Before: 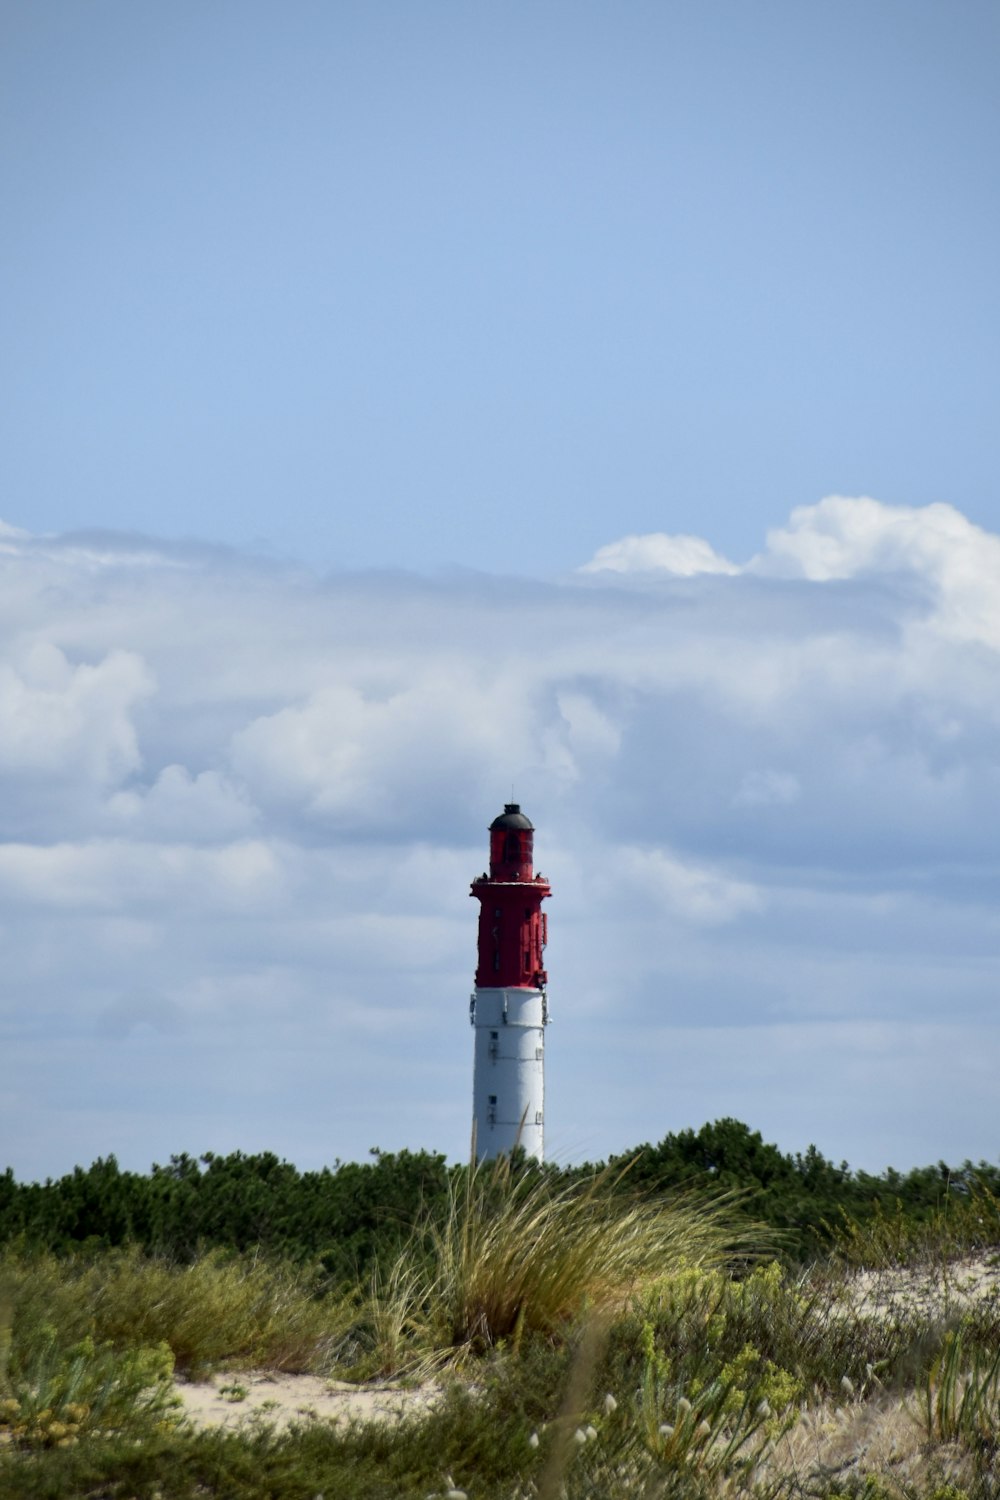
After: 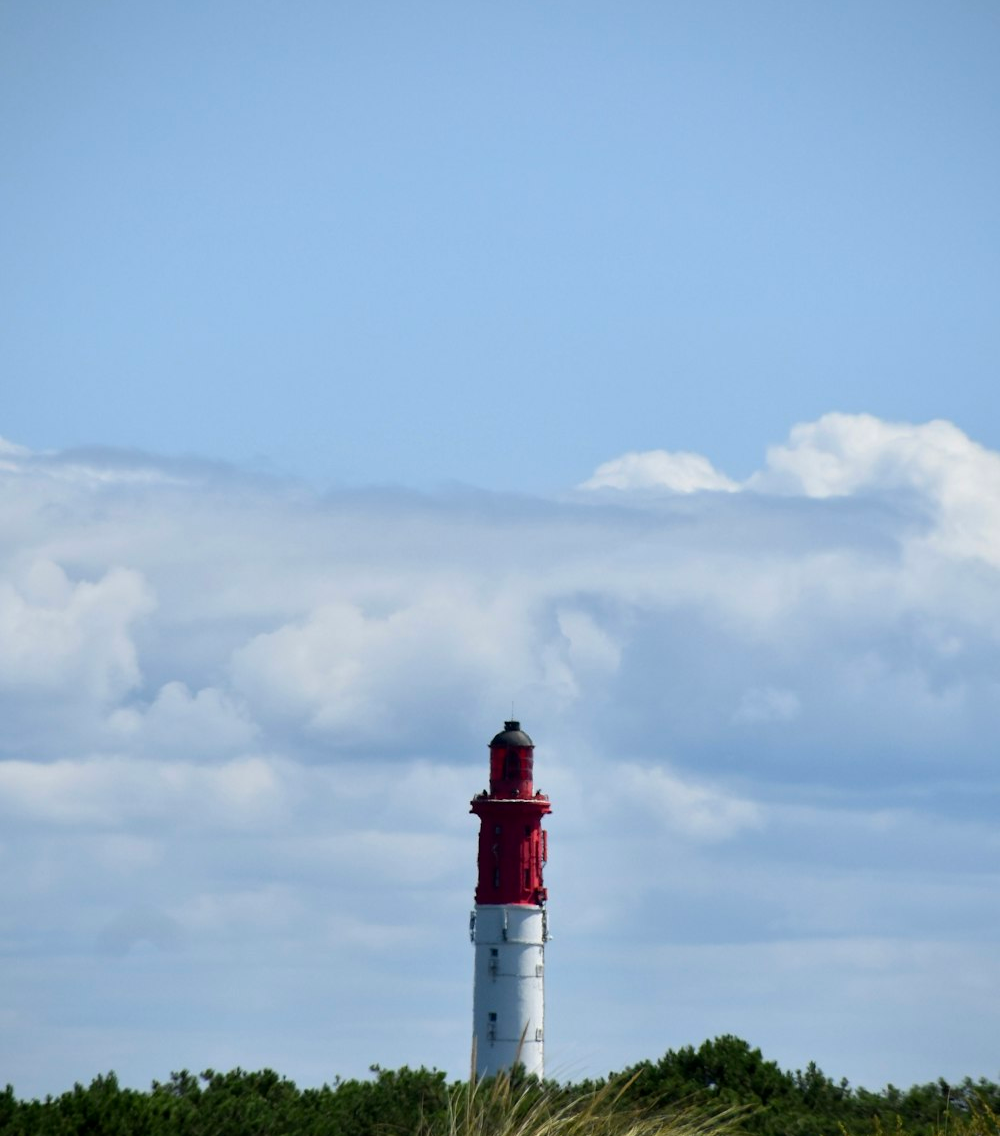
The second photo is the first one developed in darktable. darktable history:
color correction: highlights b* 0.007
crop: top 5.571%, bottom 17.687%
